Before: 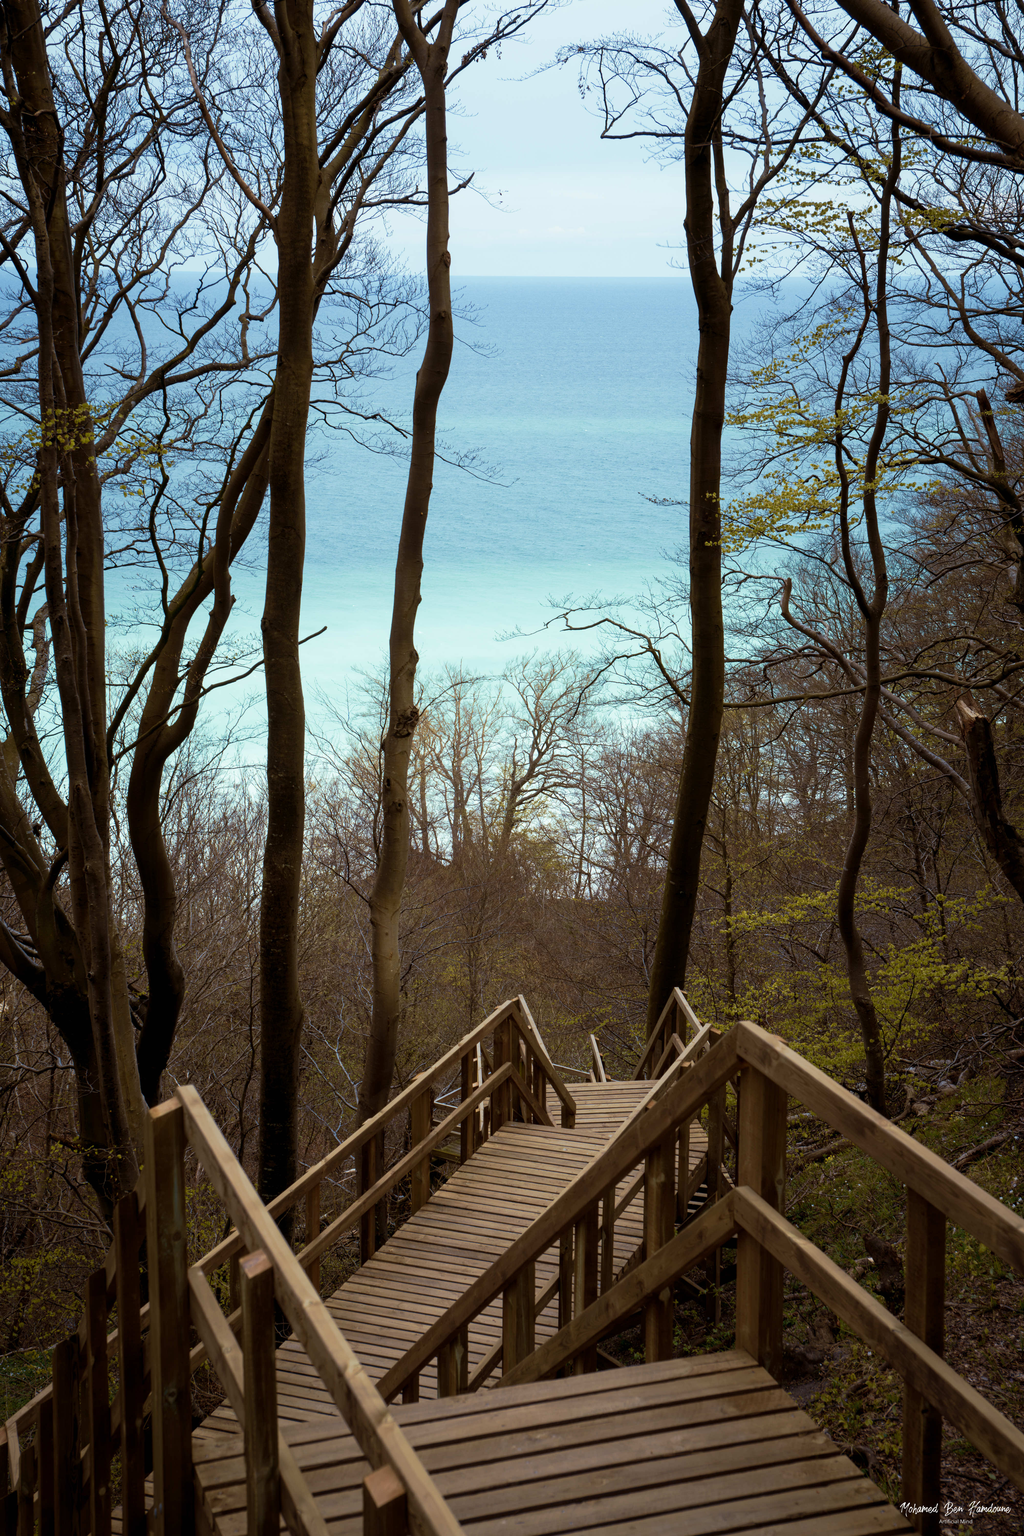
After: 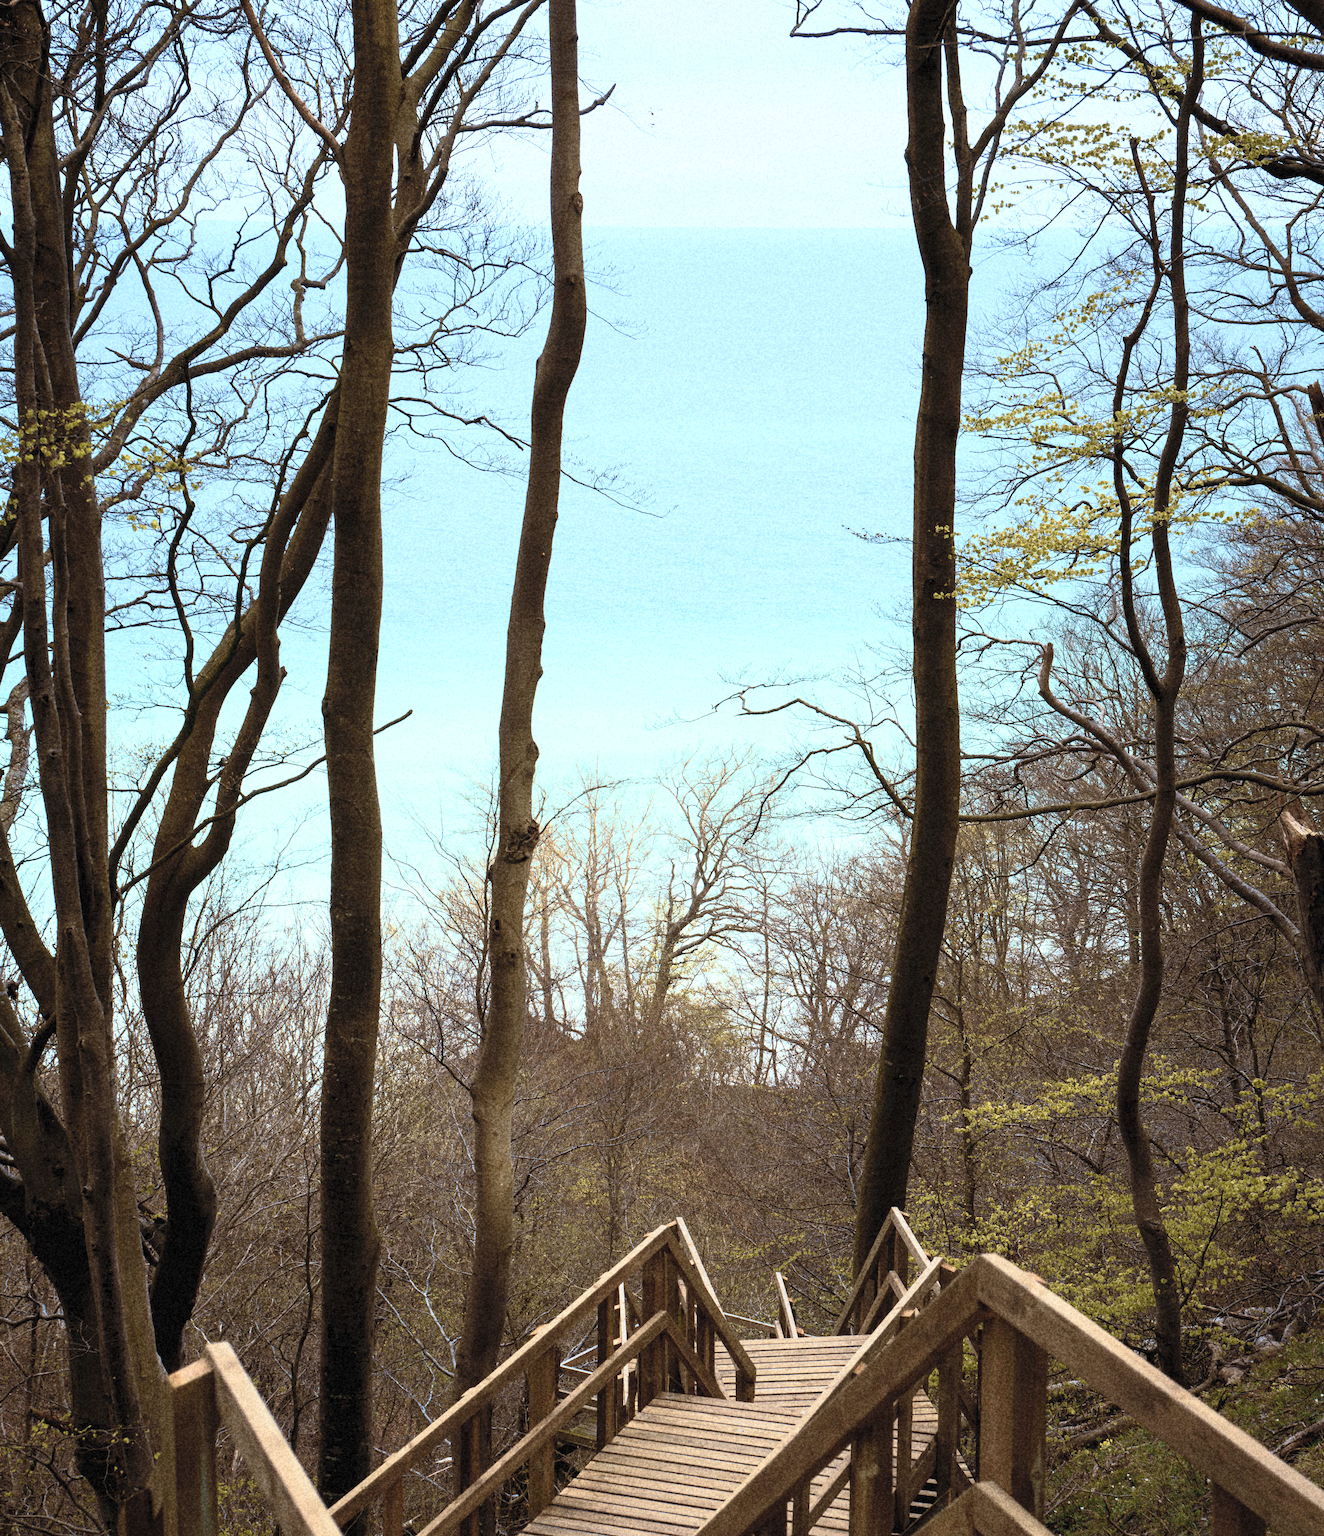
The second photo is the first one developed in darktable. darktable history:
contrast brightness saturation: contrast 0.39, brightness 0.53
crop: left 2.737%, top 7.287%, right 3.421%, bottom 20.179%
grain: coarseness 14.49 ISO, strength 48.04%, mid-tones bias 35%
color balance: output saturation 98.5%
